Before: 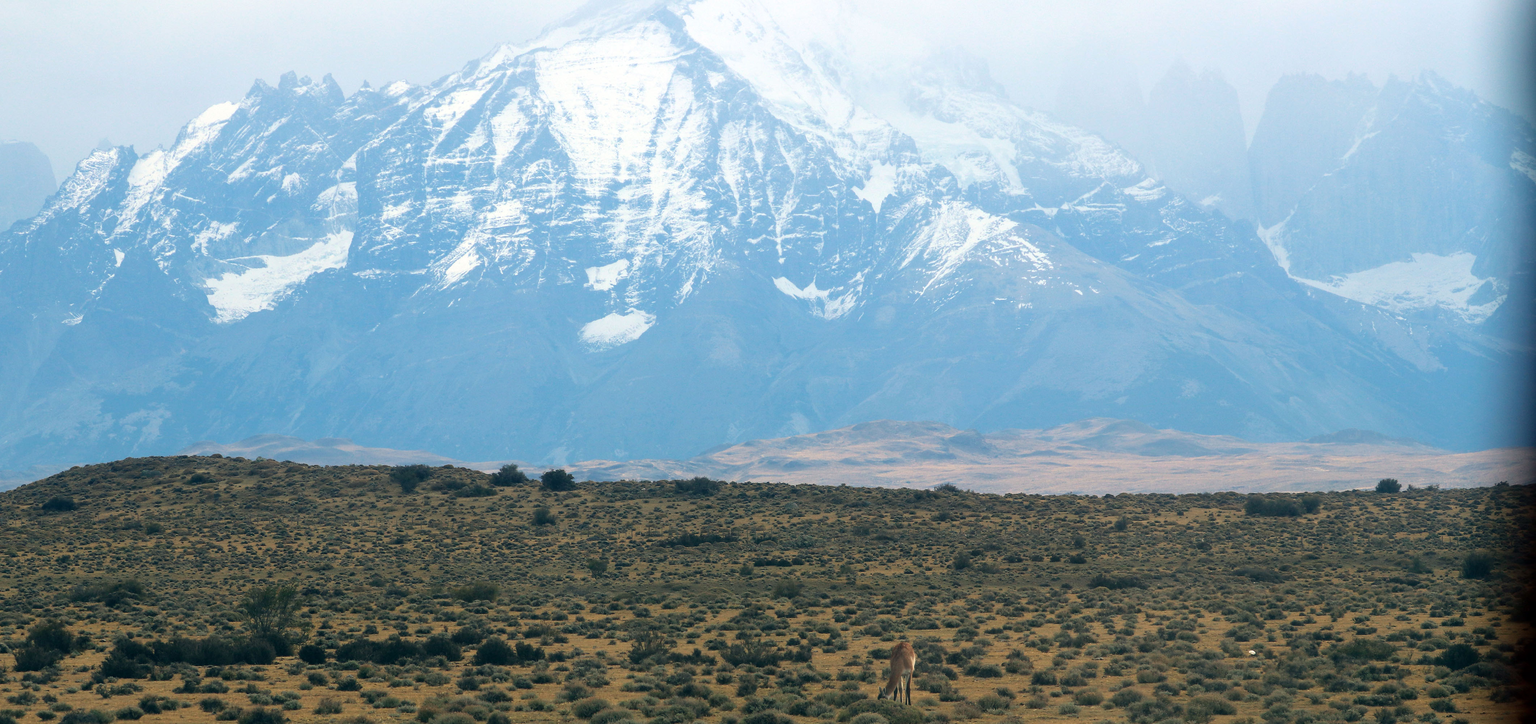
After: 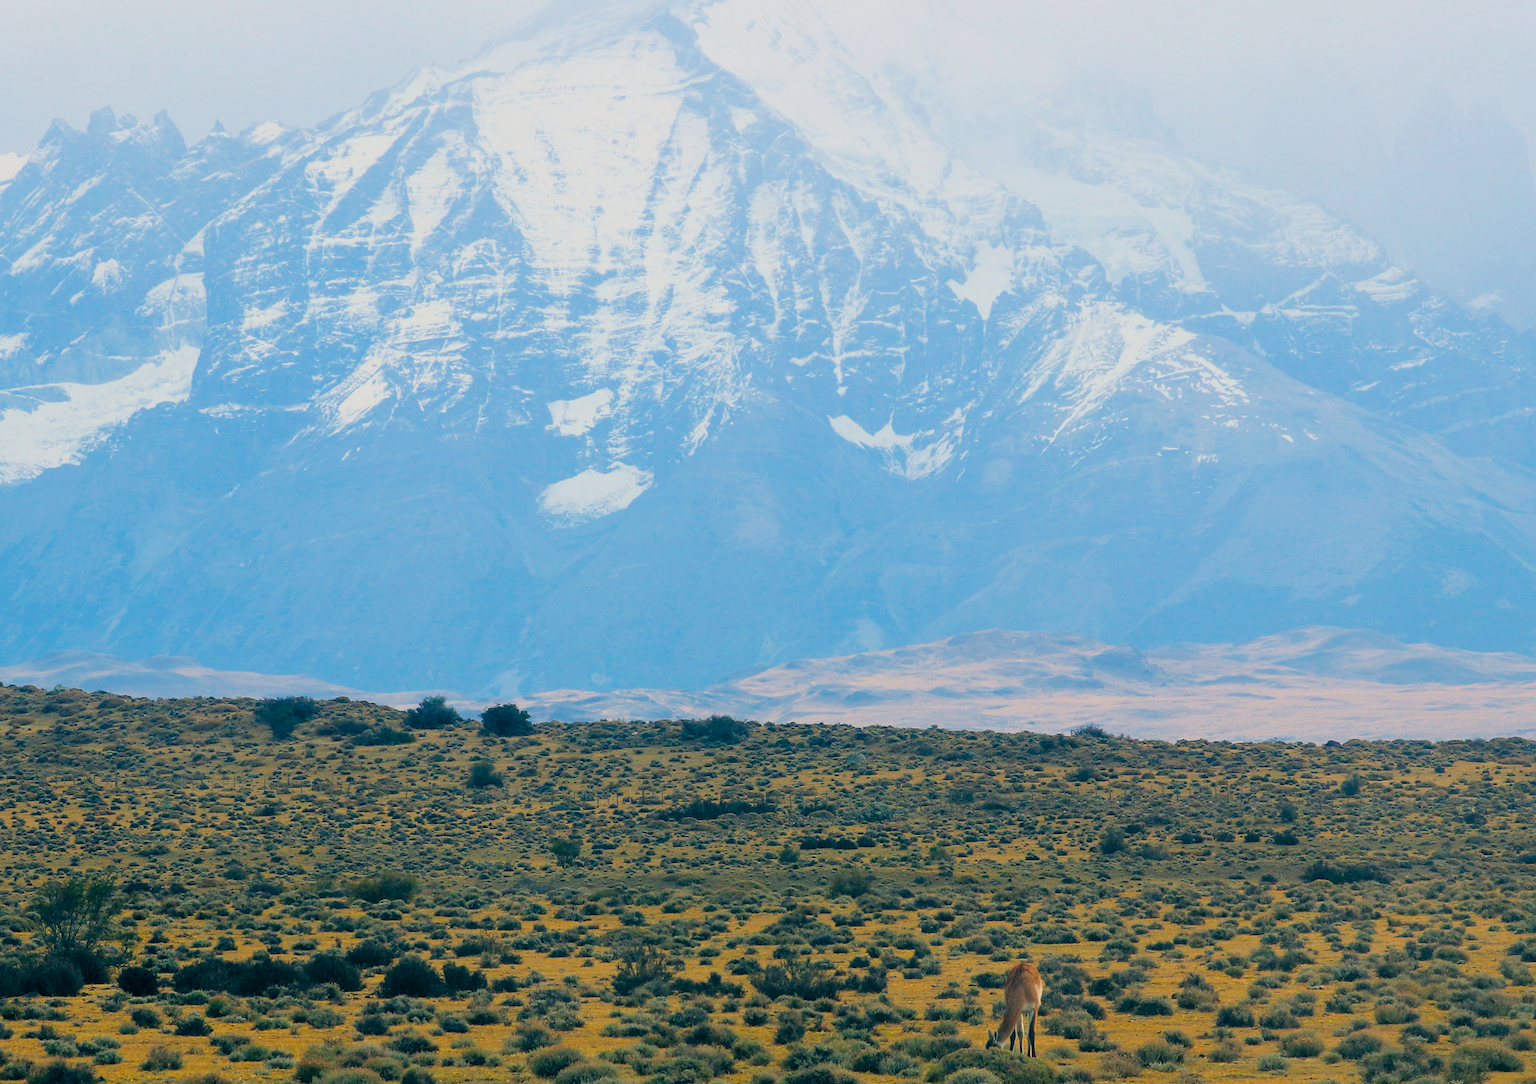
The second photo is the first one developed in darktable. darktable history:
color balance rgb: shadows lift › chroma 2.064%, shadows lift › hue 248.24°, power › chroma 0.523%, power › hue 261.63°, perceptual saturation grading › global saturation 36.289%, perceptual saturation grading › shadows 35.14%, global vibrance 20%
filmic rgb: black relative exposure -7.18 EV, white relative exposure 5.39 EV, hardness 3.03, iterations of high-quality reconstruction 0
crop and rotate: left 14.353%, right 18.947%
sharpen: radius 2.874, amount 0.868, threshold 47.412
exposure: black level correction 0.001, exposure 0.499 EV, compensate highlight preservation false
